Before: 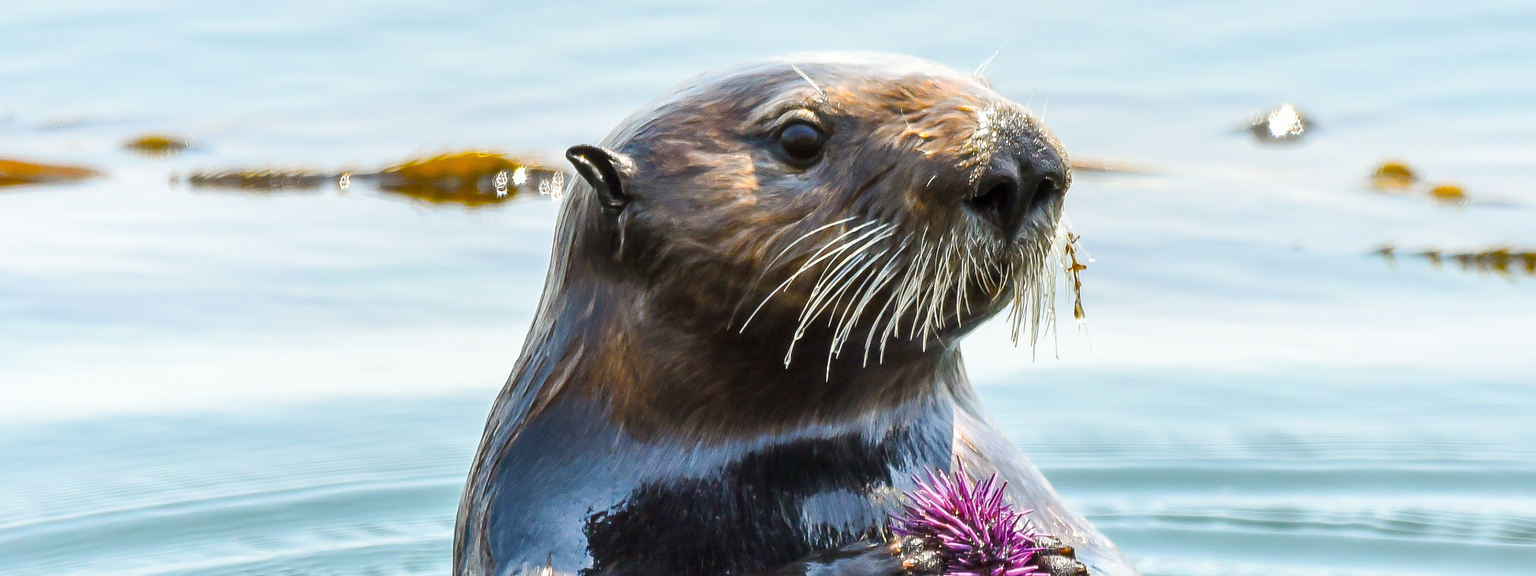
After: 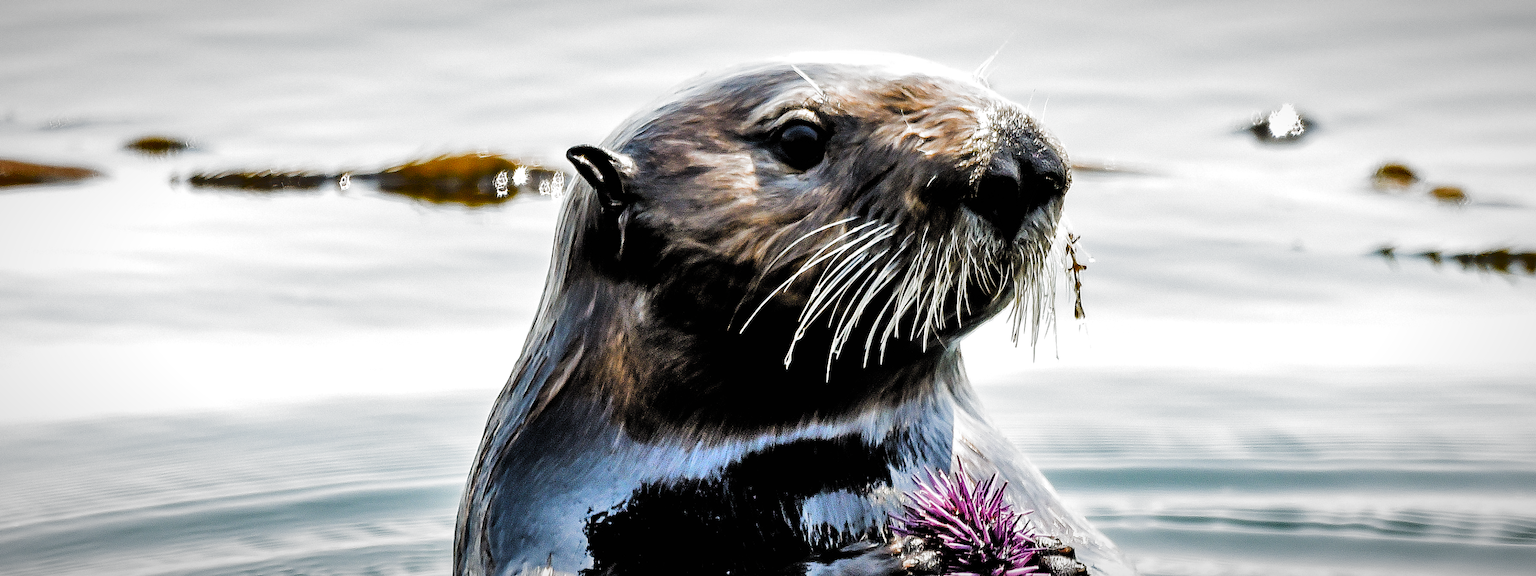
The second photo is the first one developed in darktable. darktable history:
filmic rgb: black relative exposure -3.47 EV, white relative exposure 2.26 EV, hardness 3.41, add noise in highlights 0.002, preserve chrominance luminance Y, color science v3 (2019), use custom middle-gray values true, contrast in highlights soft
vignetting: fall-off start 81.71%, fall-off radius 62.36%, automatic ratio true, width/height ratio 1.413
shadows and highlights: shadows 52.61, soften with gaussian
